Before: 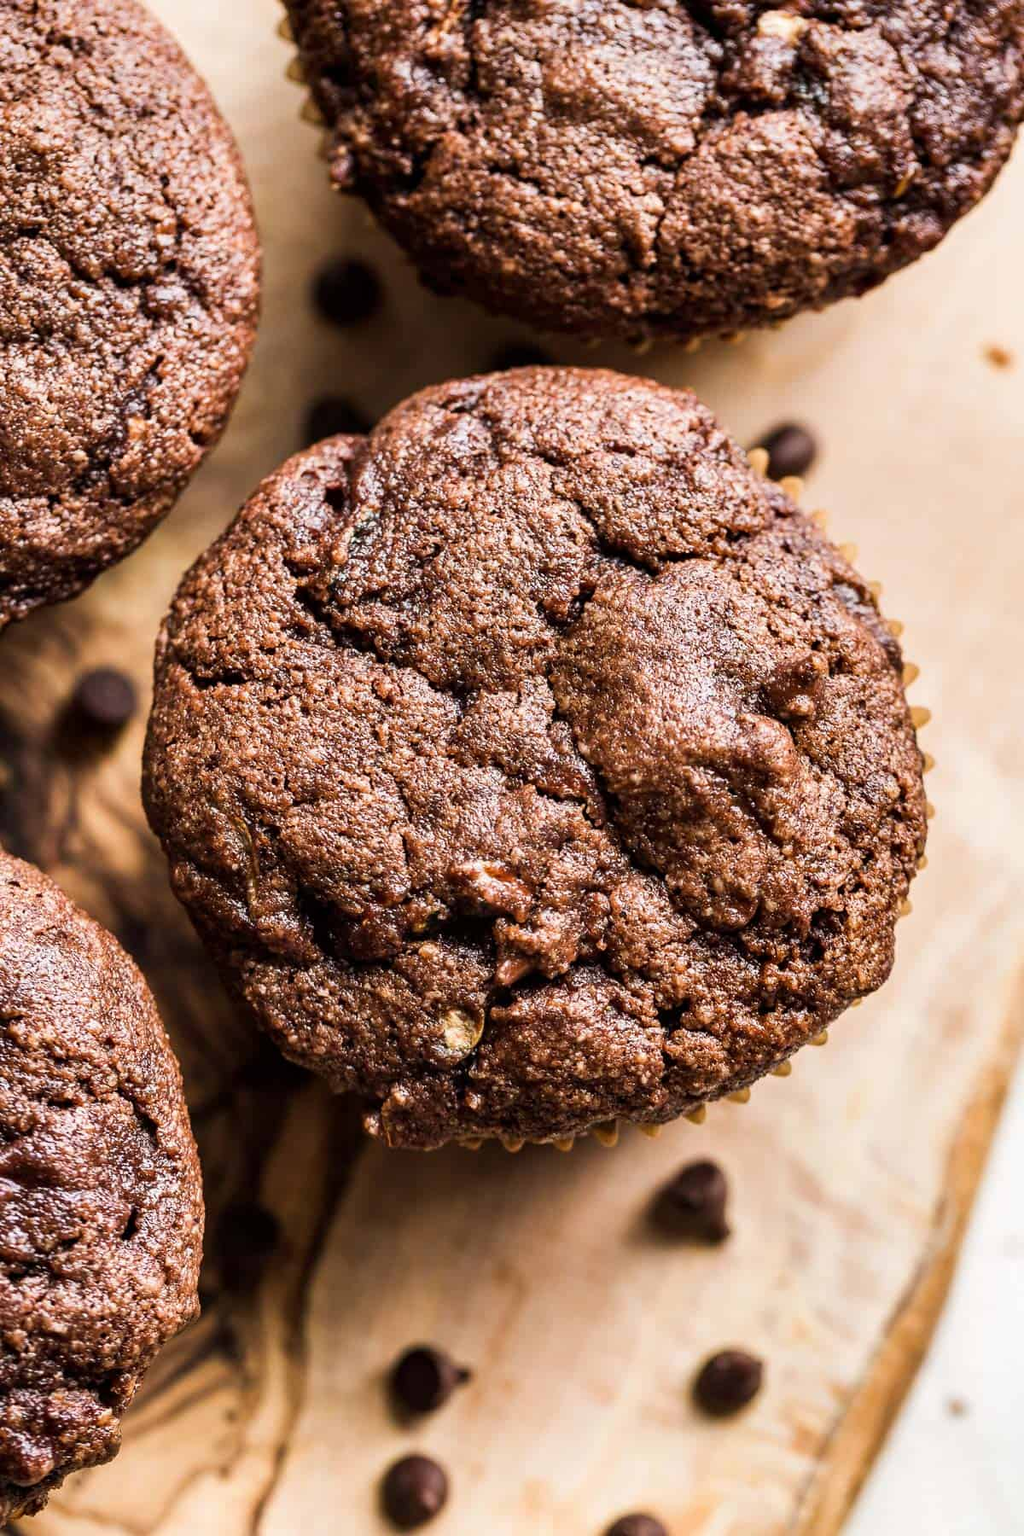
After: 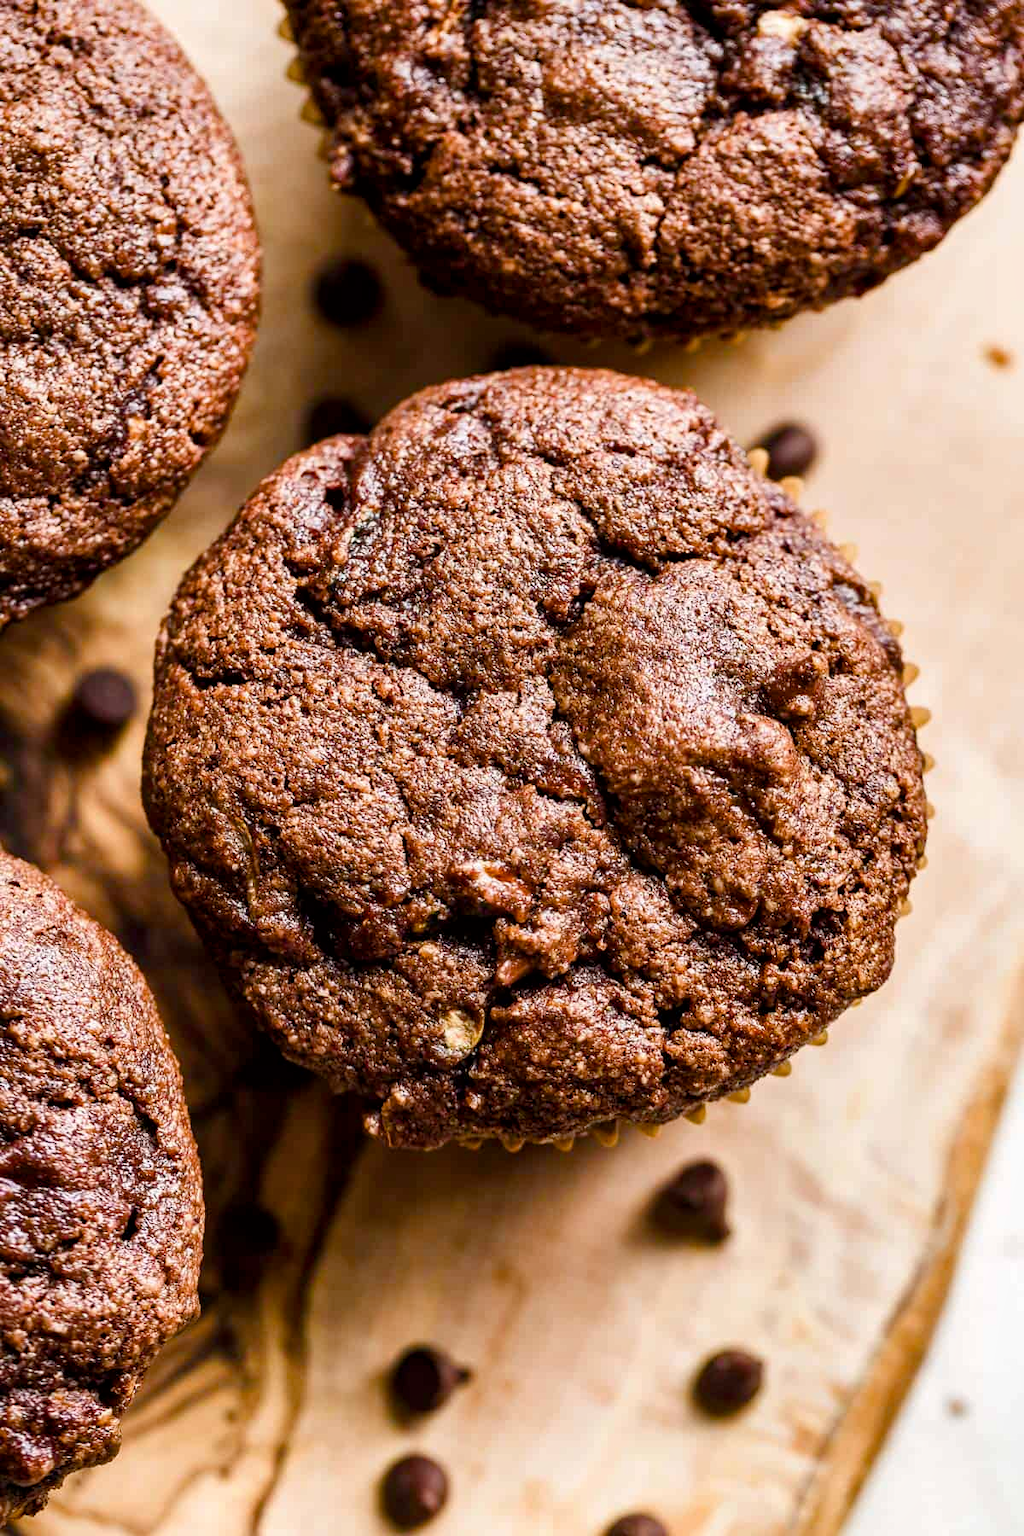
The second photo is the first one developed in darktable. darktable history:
color balance rgb: perceptual saturation grading › global saturation 21.186%, perceptual saturation grading › highlights -19.678%, perceptual saturation grading › shadows 29.728%
local contrast: mode bilateral grid, contrast 20, coarseness 50, detail 120%, midtone range 0.2
